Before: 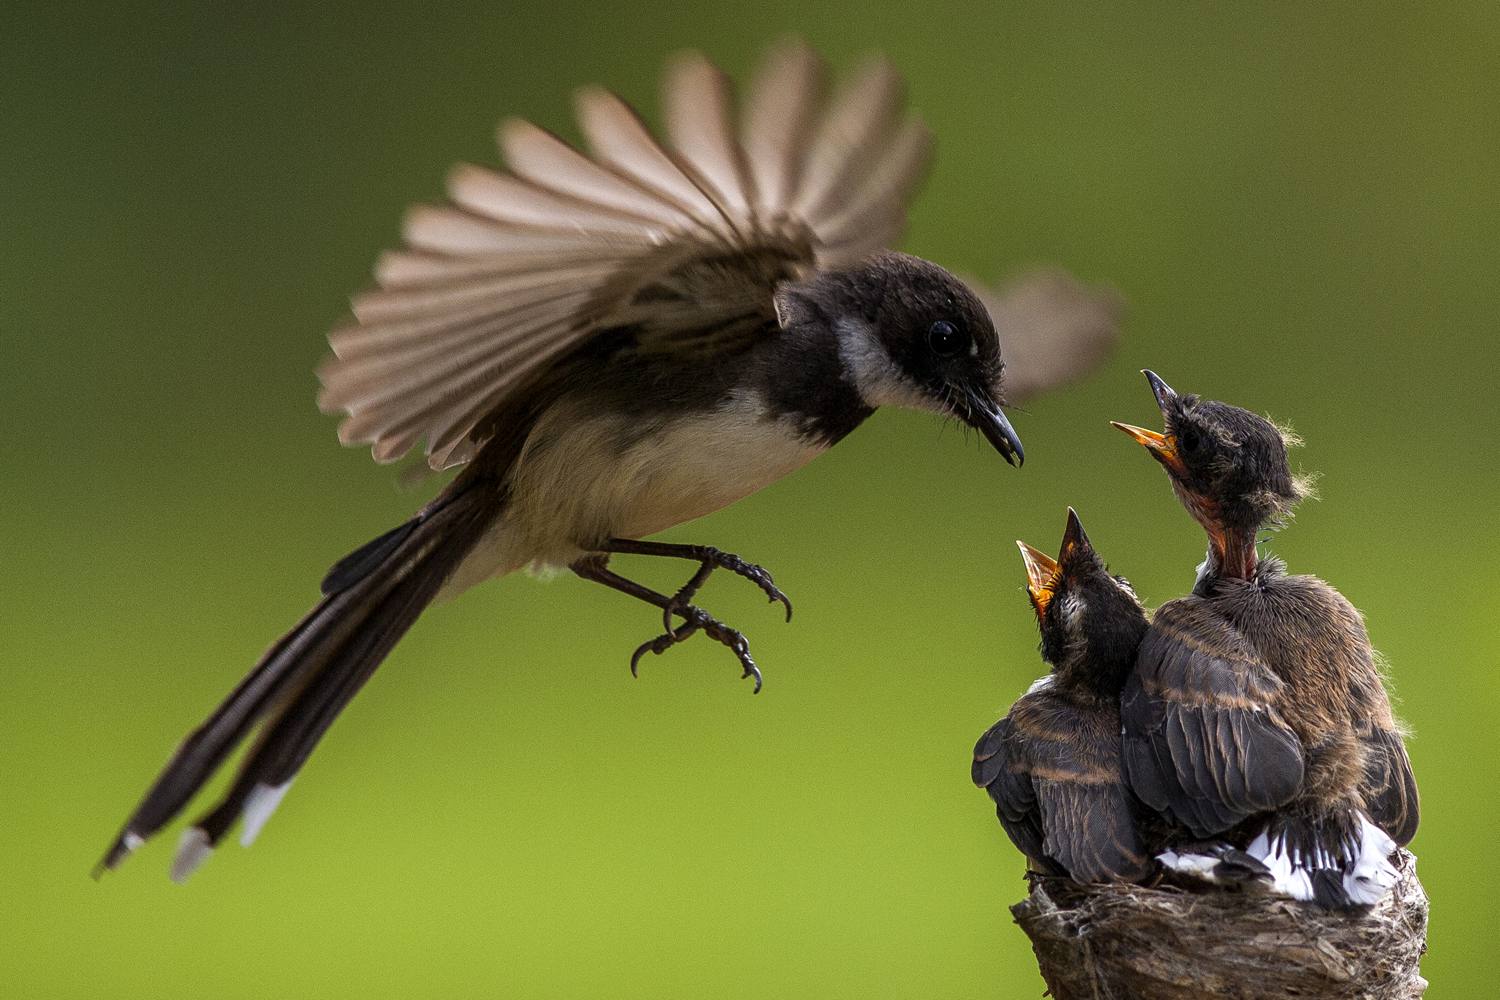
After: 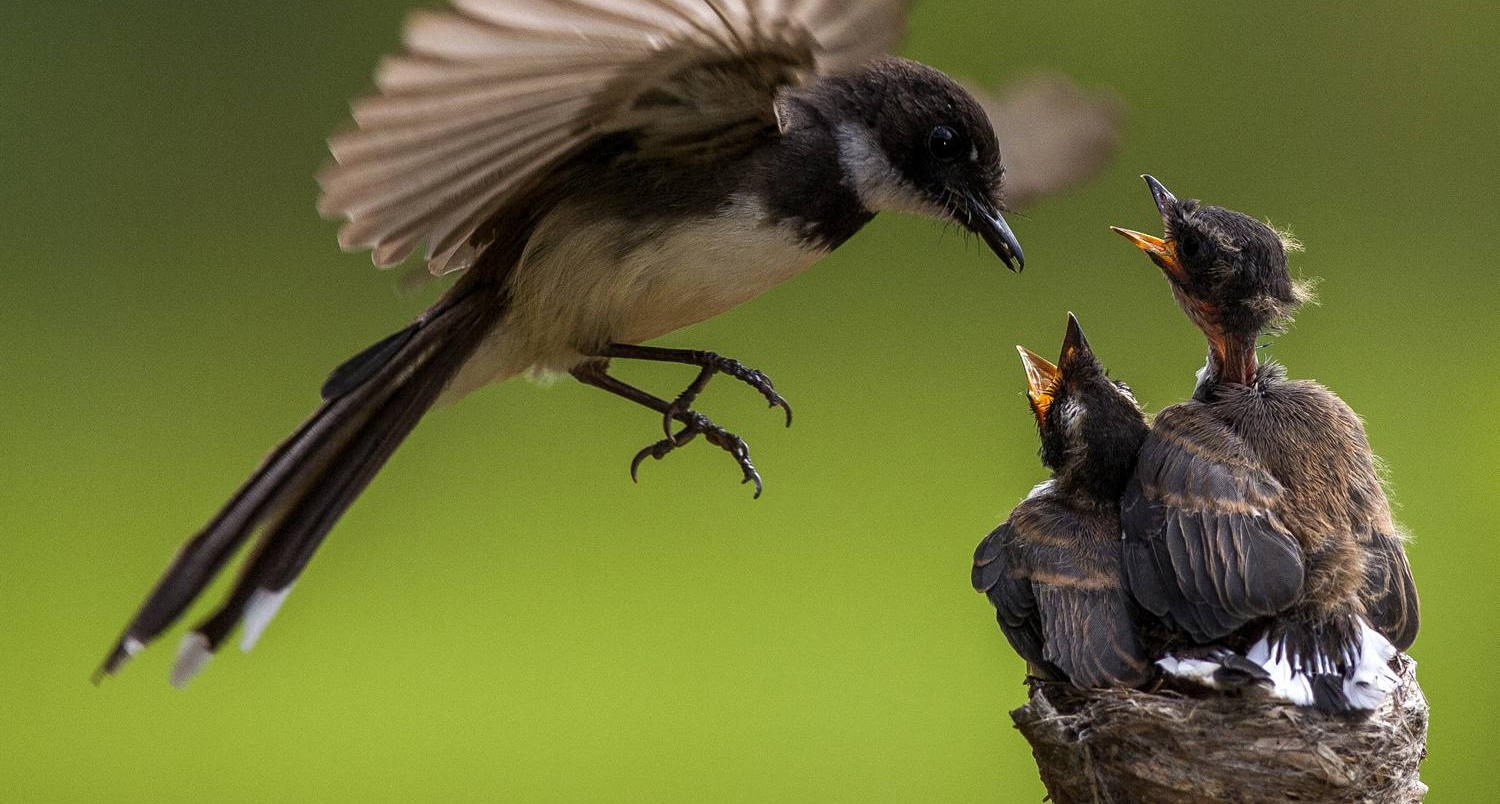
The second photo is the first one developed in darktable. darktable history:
crop and rotate: top 19.529%
